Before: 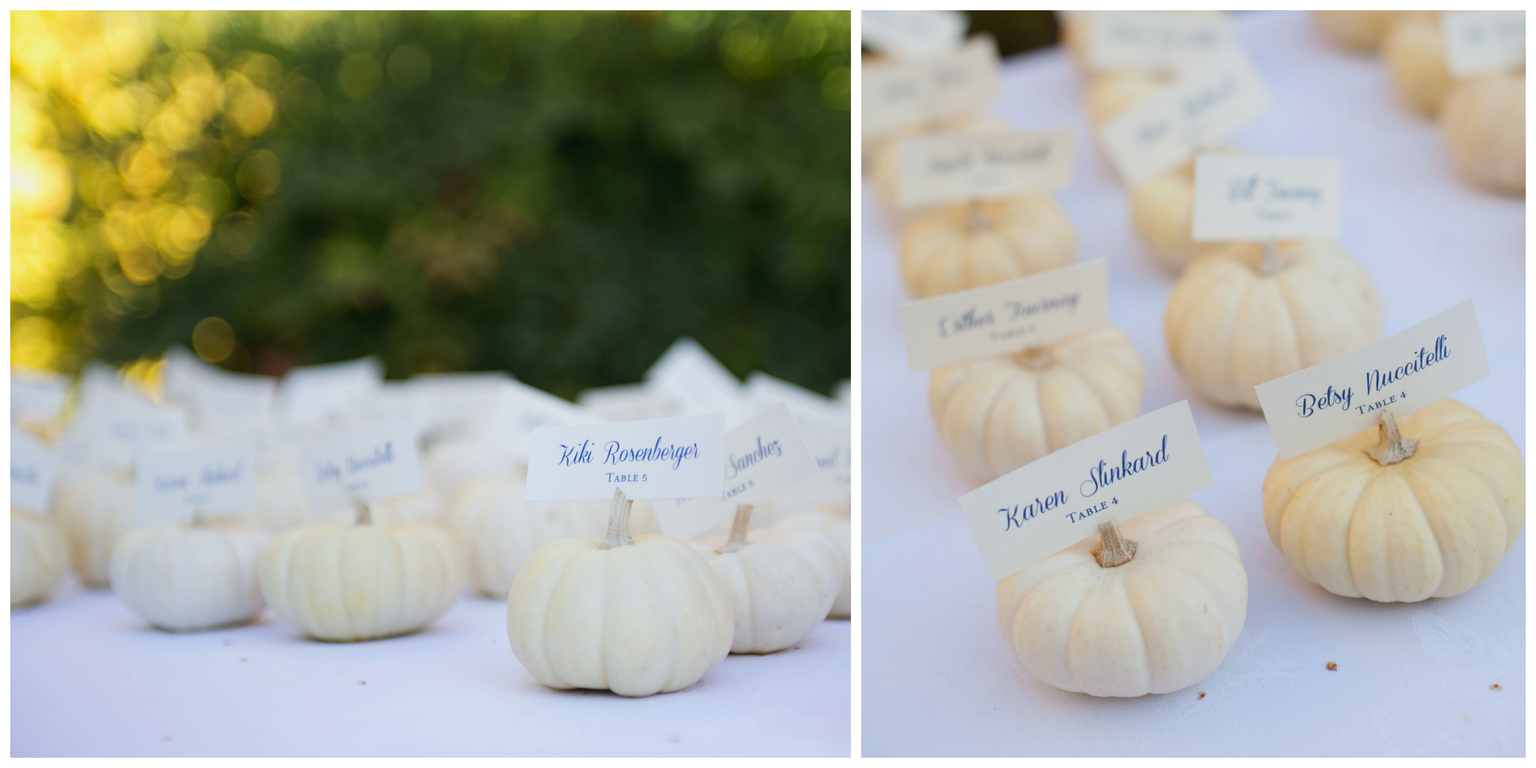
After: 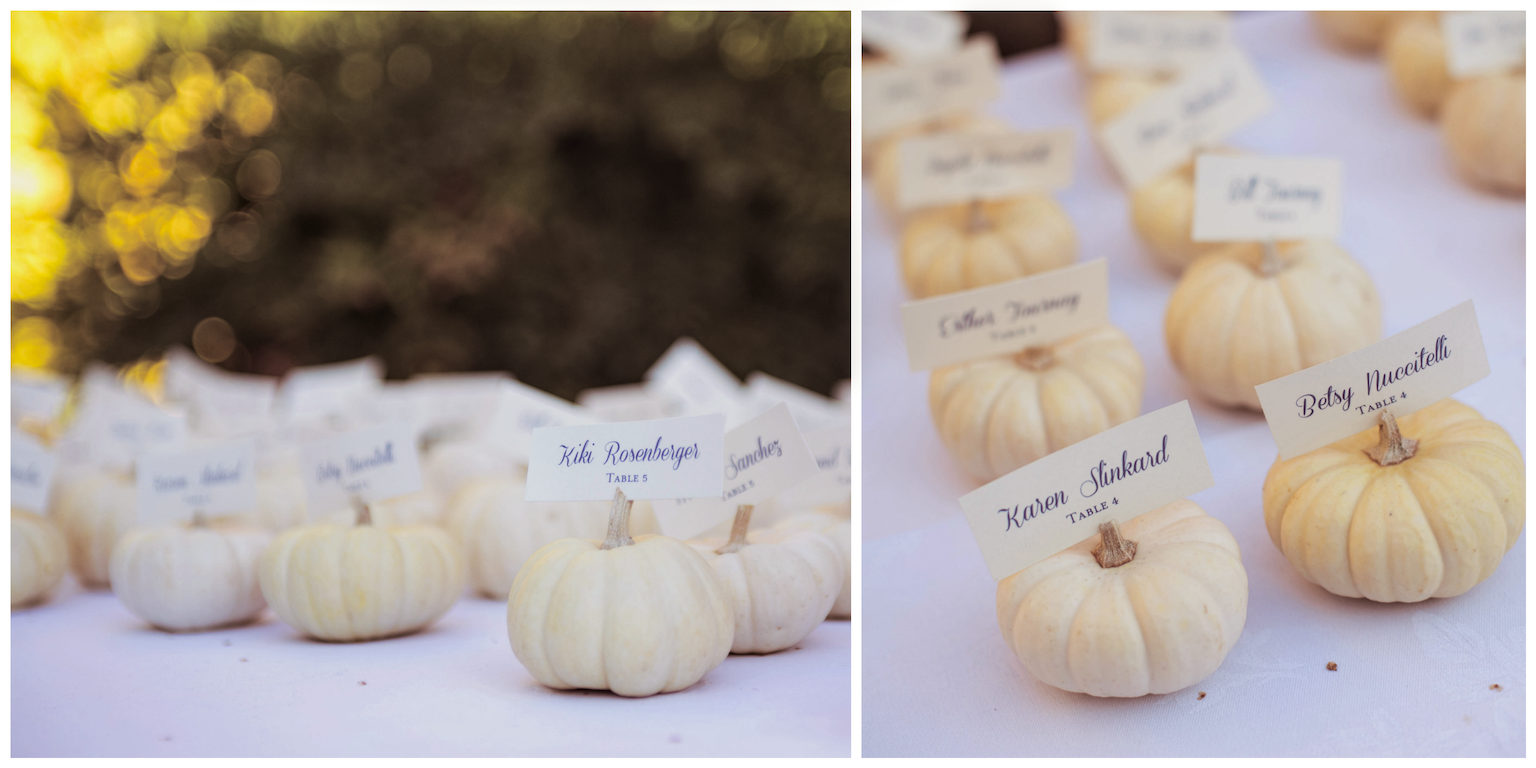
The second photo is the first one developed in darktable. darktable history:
split-toning: shadows › saturation 0.24, highlights › hue 54°, highlights › saturation 0.24
rgb levels: mode RGB, independent channels, levels [[0, 0.5, 1], [0, 0.521, 1], [0, 0.536, 1]]
local contrast: on, module defaults
